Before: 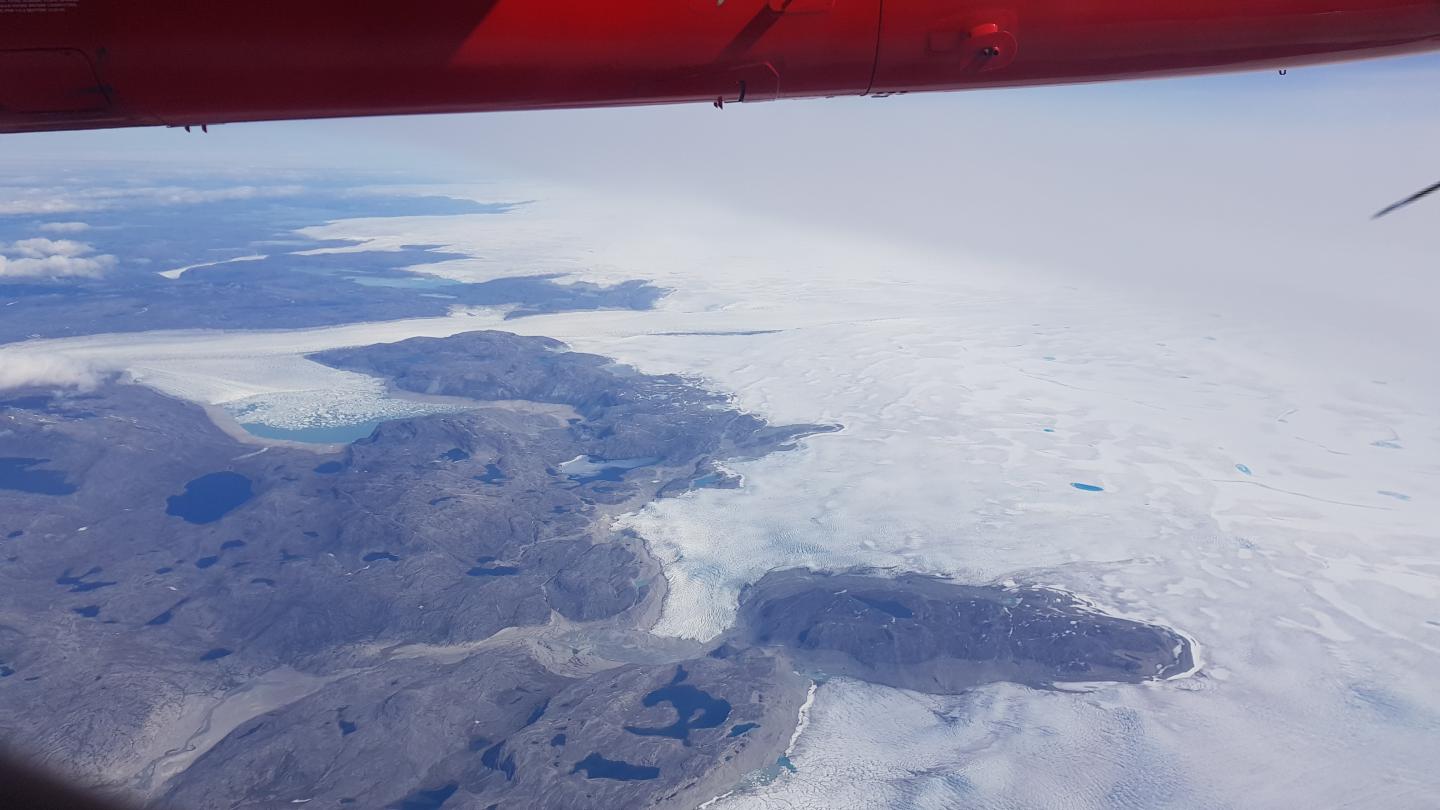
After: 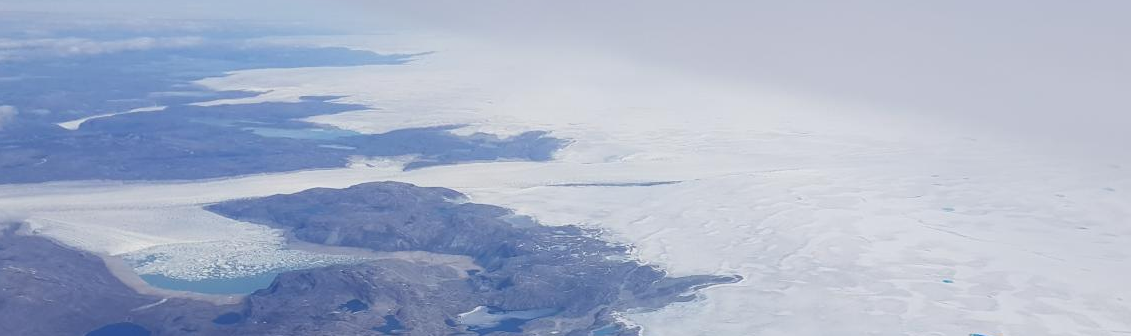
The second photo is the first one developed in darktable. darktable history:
tone equalizer: -8 EV 0.06 EV, smoothing diameter 25%, edges refinement/feathering 10, preserve details guided filter
crop: left 7.036%, top 18.398%, right 14.379%, bottom 40.043%
